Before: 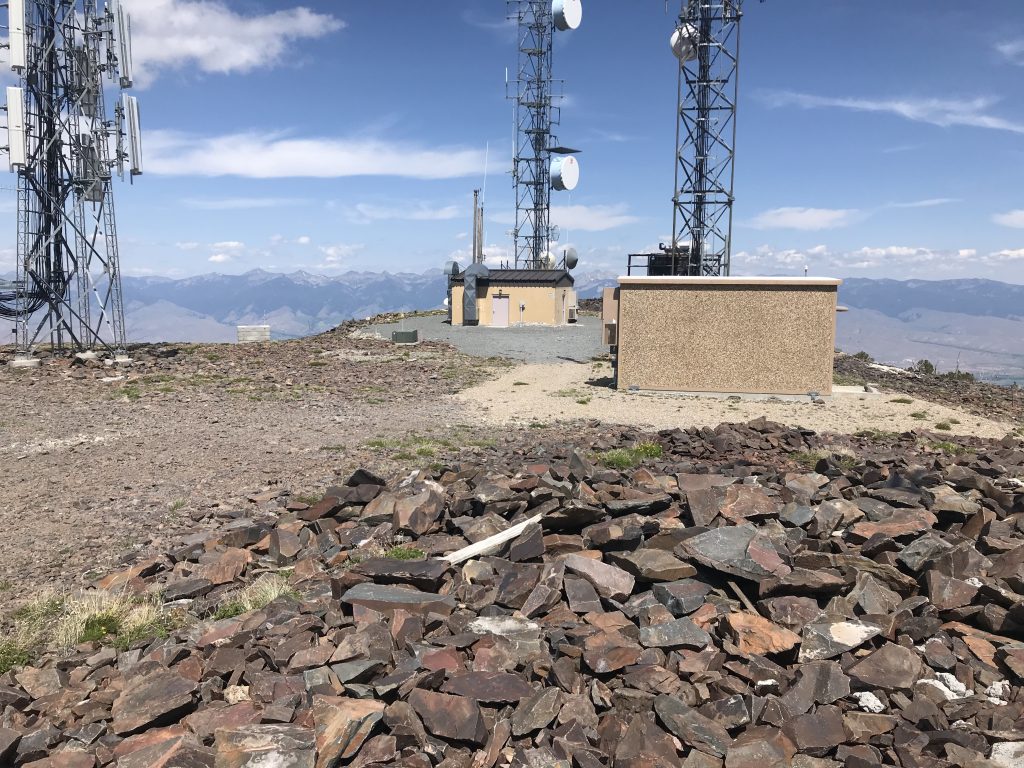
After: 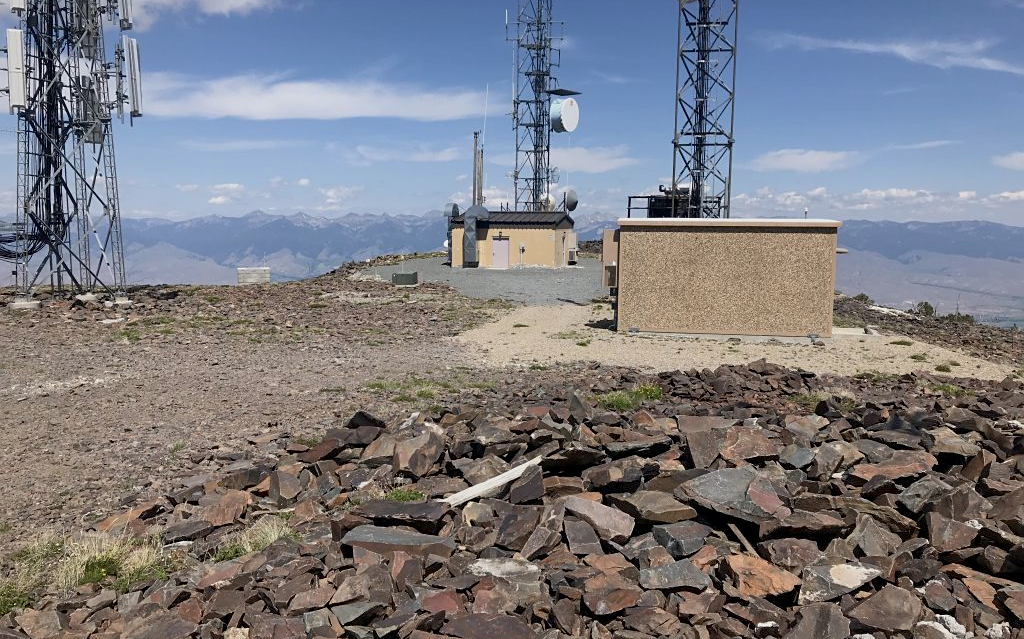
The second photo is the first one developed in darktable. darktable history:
crop: top 7.625%, bottom 8.027%
shadows and highlights: shadows -20, white point adjustment -2, highlights -35
sharpen: amount 0.2
exposure: black level correction 0.006, exposure -0.226 EV, compensate highlight preservation false
white balance: emerald 1
